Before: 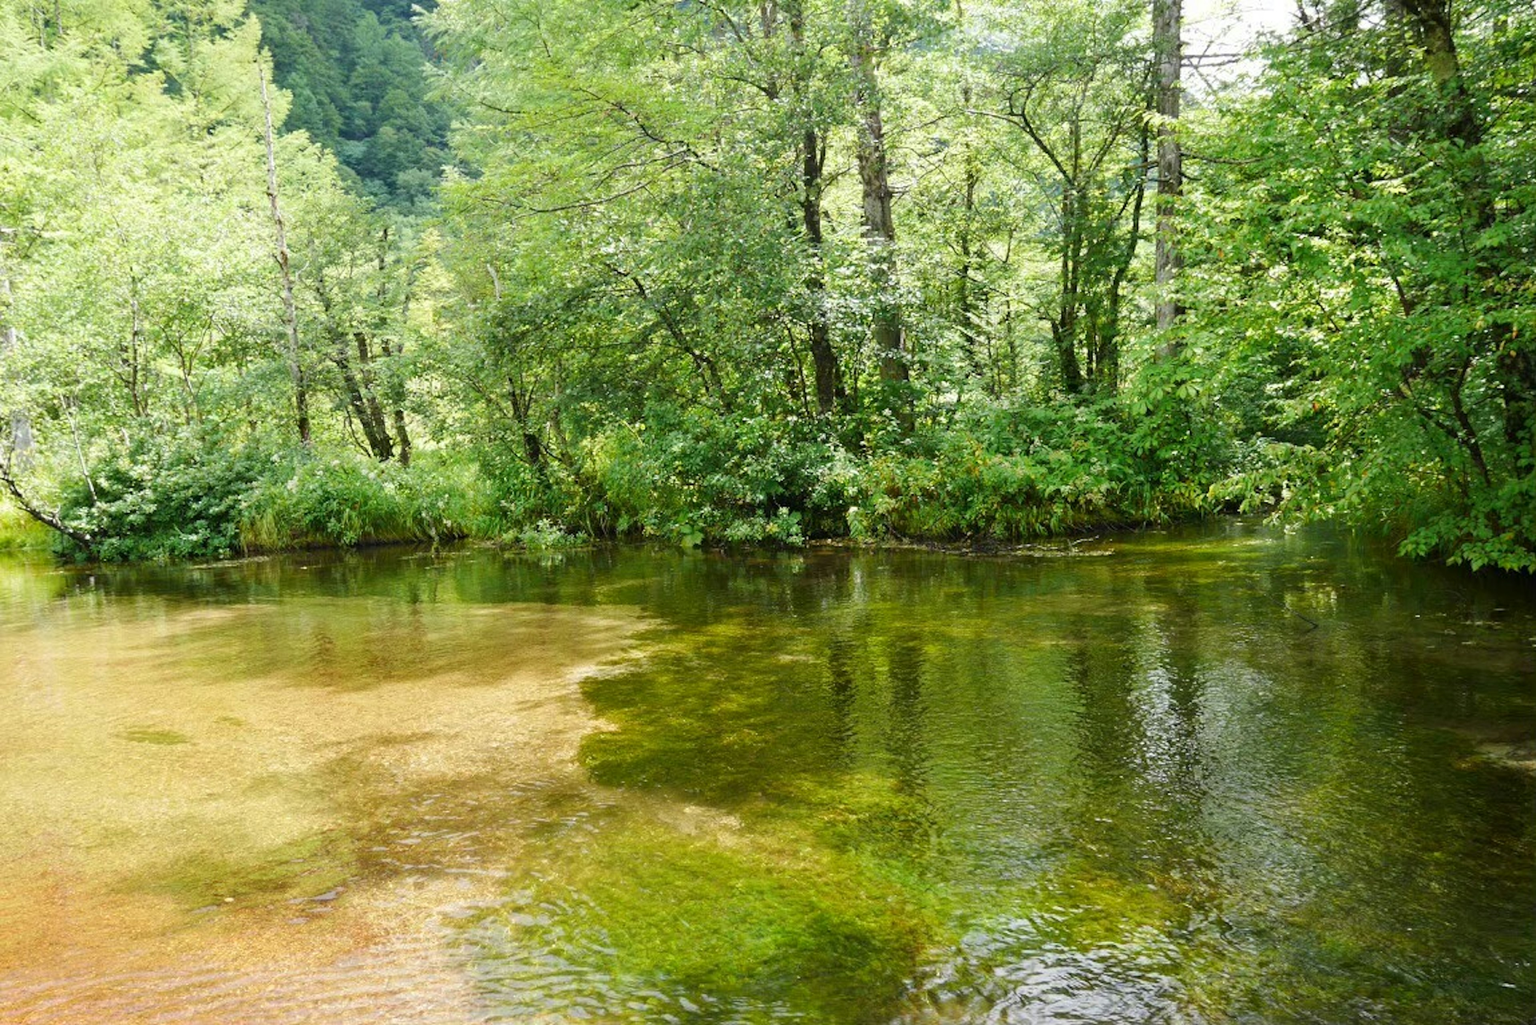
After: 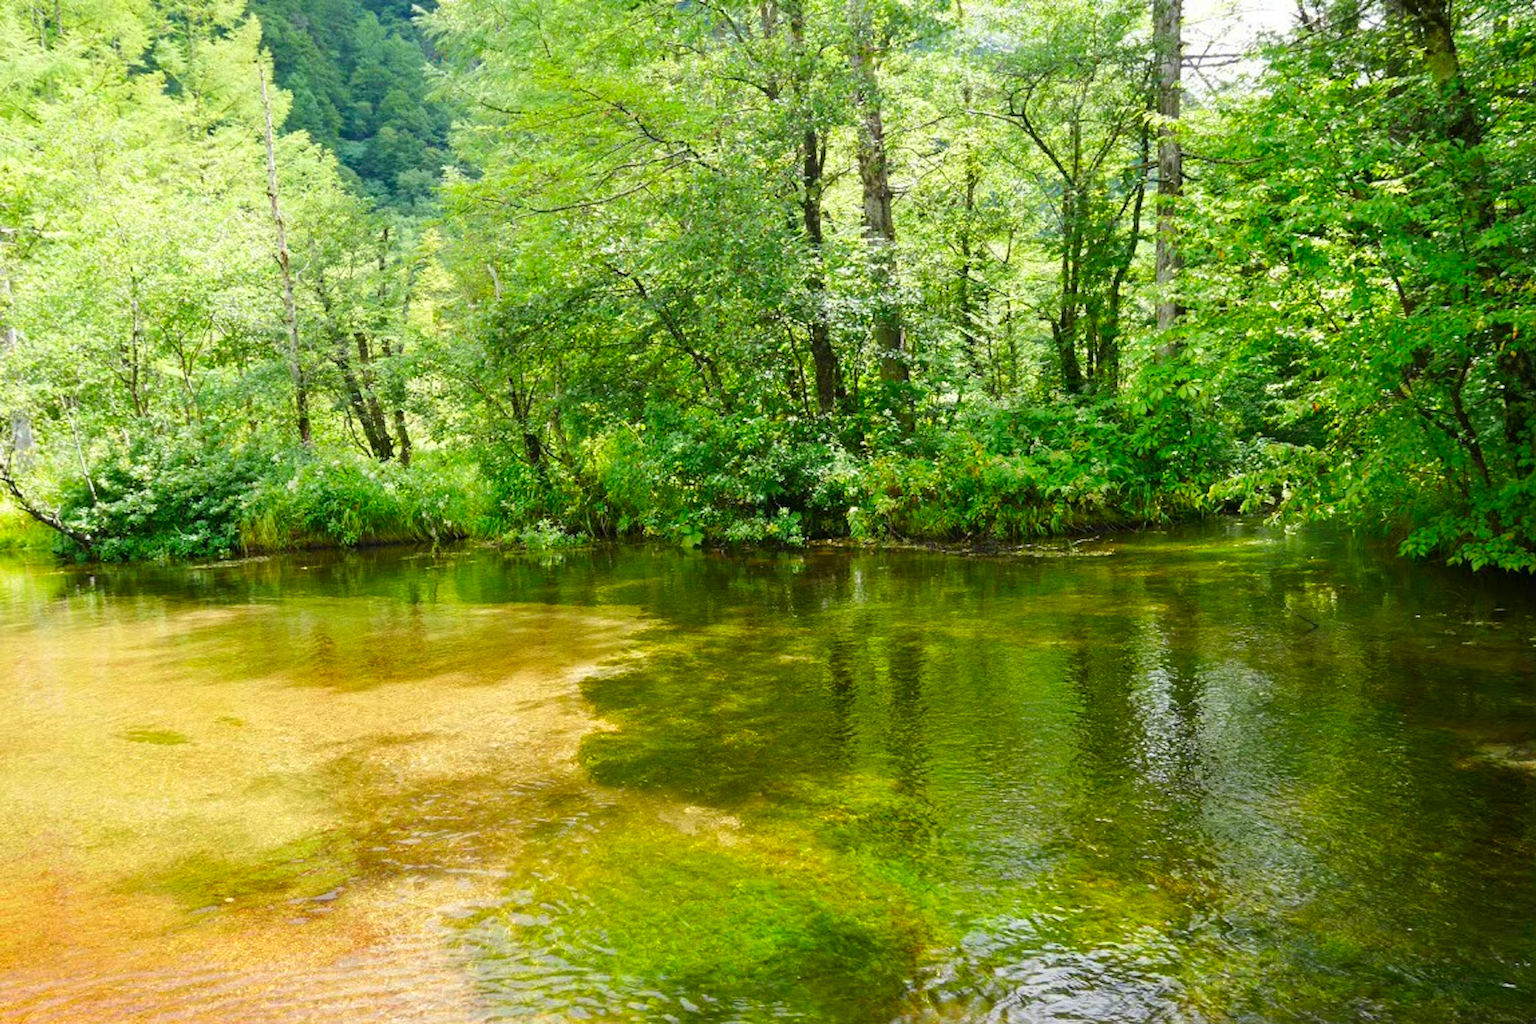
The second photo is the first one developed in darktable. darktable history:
white balance: emerald 1
color zones: curves: ch0 [(0, 0.613) (0.01, 0.613) (0.245, 0.448) (0.498, 0.529) (0.642, 0.665) (0.879, 0.777) (0.99, 0.613)]; ch1 [(0, 0) (0.143, 0) (0.286, 0) (0.429, 0) (0.571, 0) (0.714, 0) (0.857, 0)], mix -138.01%
